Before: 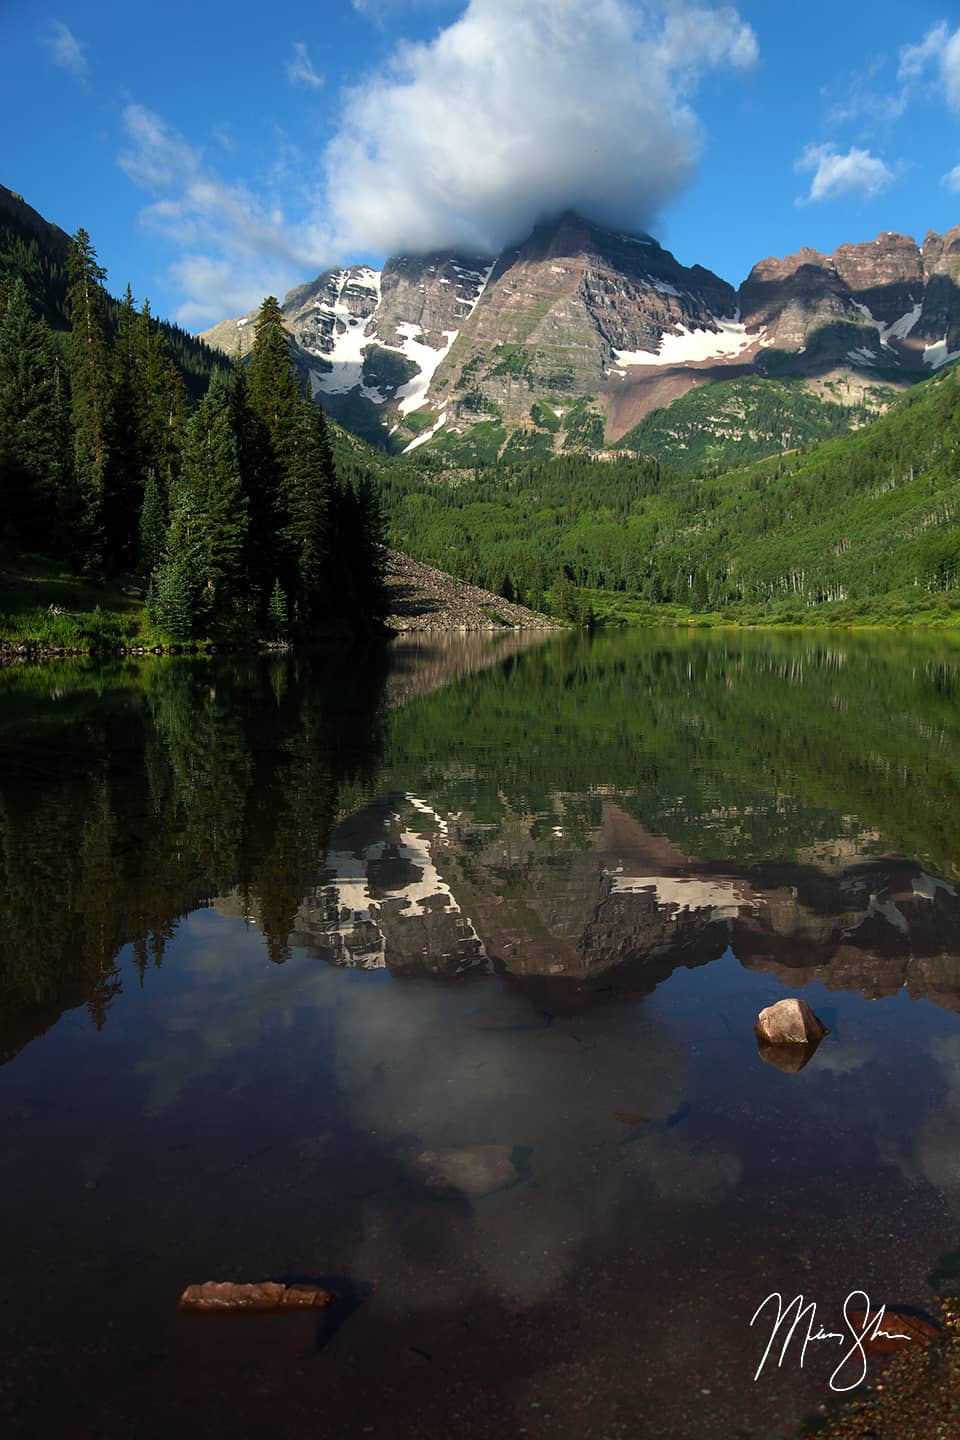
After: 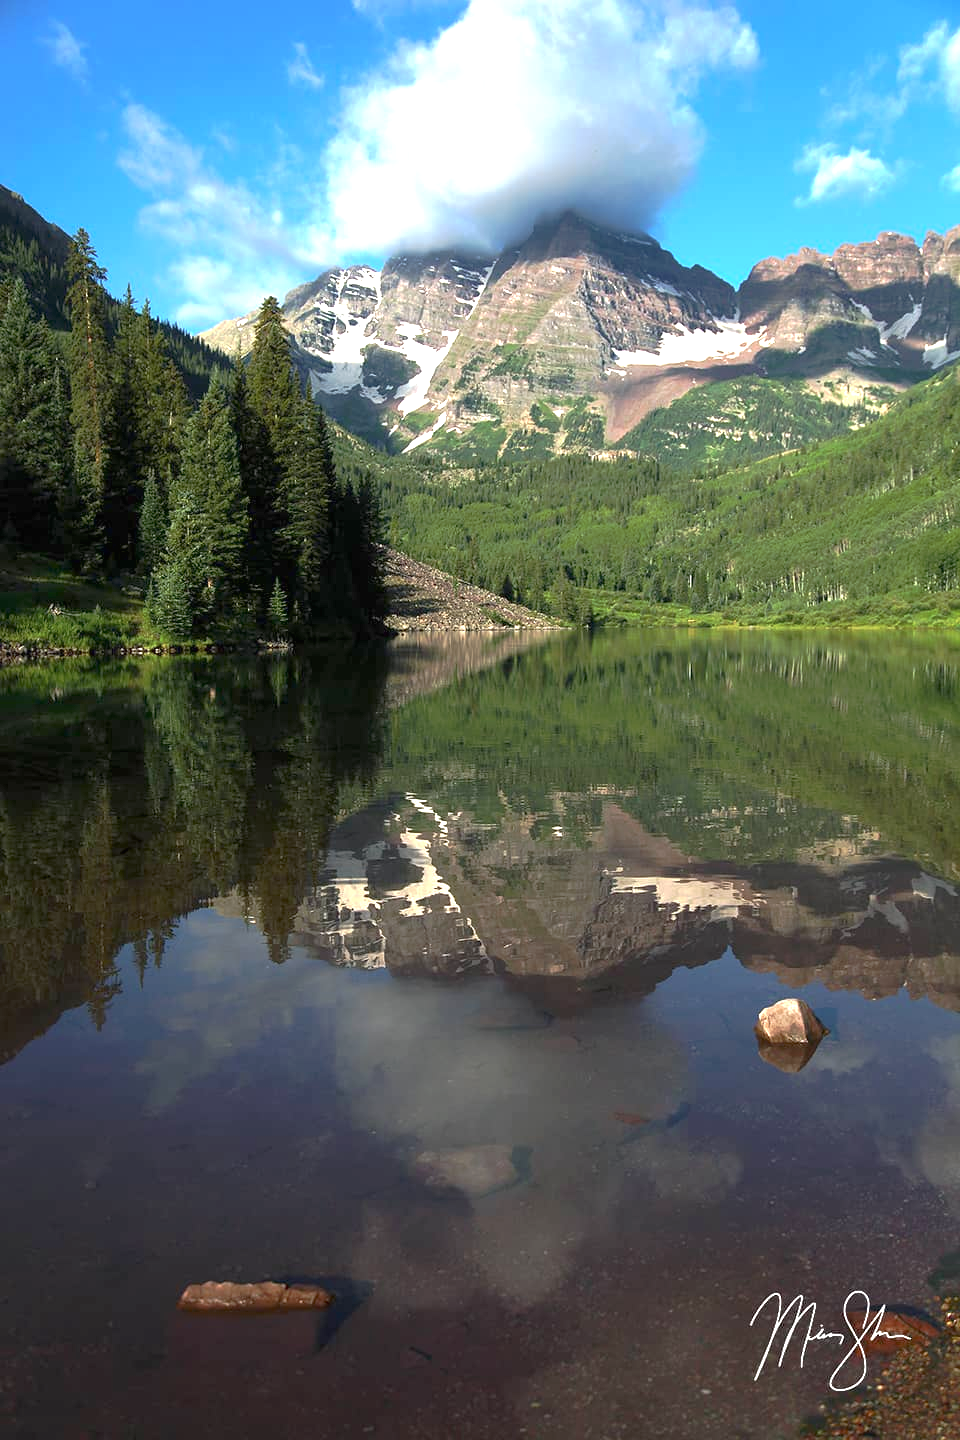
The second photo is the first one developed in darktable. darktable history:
tone curve: curves: ch0 [(0, 0) (0.003, 0.005) (0.011, 0.016) (0.025, 0.036) (0.044, 0.071) (0.069, 0.112) (0.1, 0.149) (0.136, 0.187) (0.177, 0.228) (0.224, 0.272) (0.277, 0.32) (0.335, 0.374) (0.399, 0.429) (0.468, 0.479) (0.543, 0.538) (0.623, 0.609) (0.709, 0.697) (0.801, 0.789) (0.898, 0.876) (1, 1)], preserve colors none
exposure: black level correction 0, exposure 1 EV, compensate exposure bias true, compensate highlight preservation false
